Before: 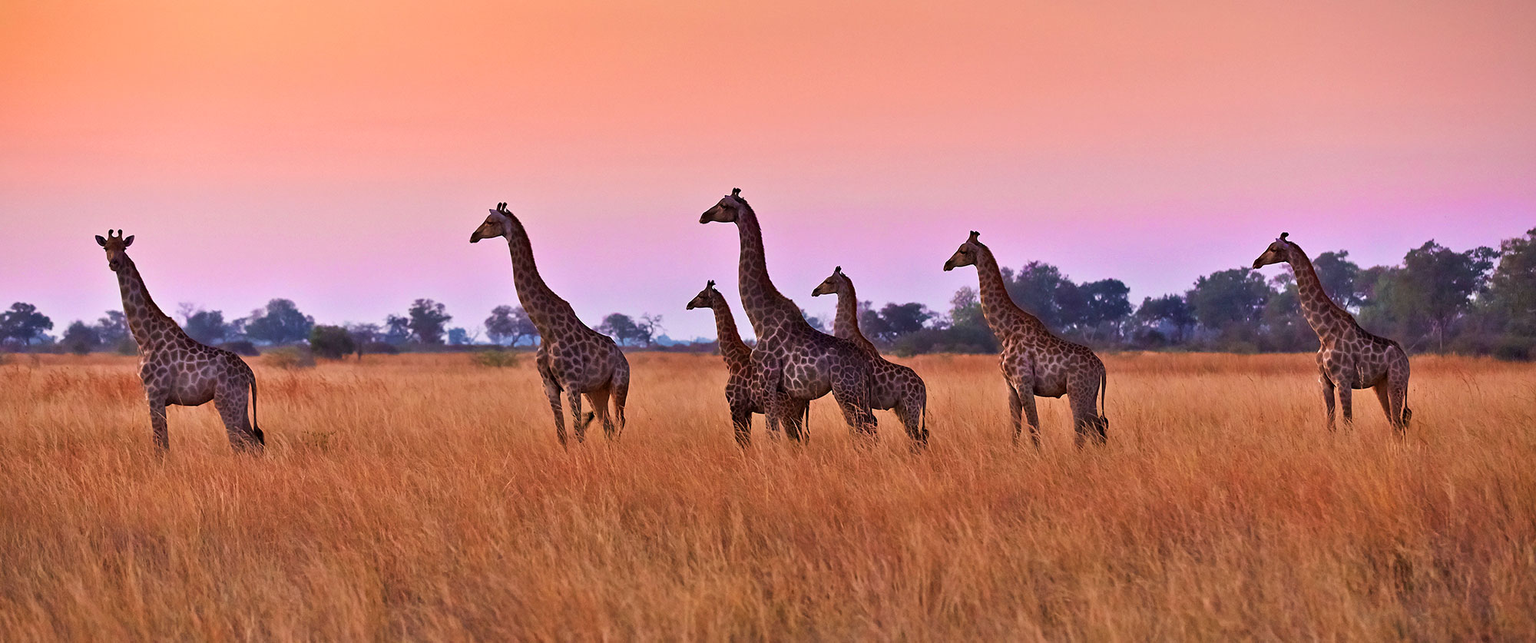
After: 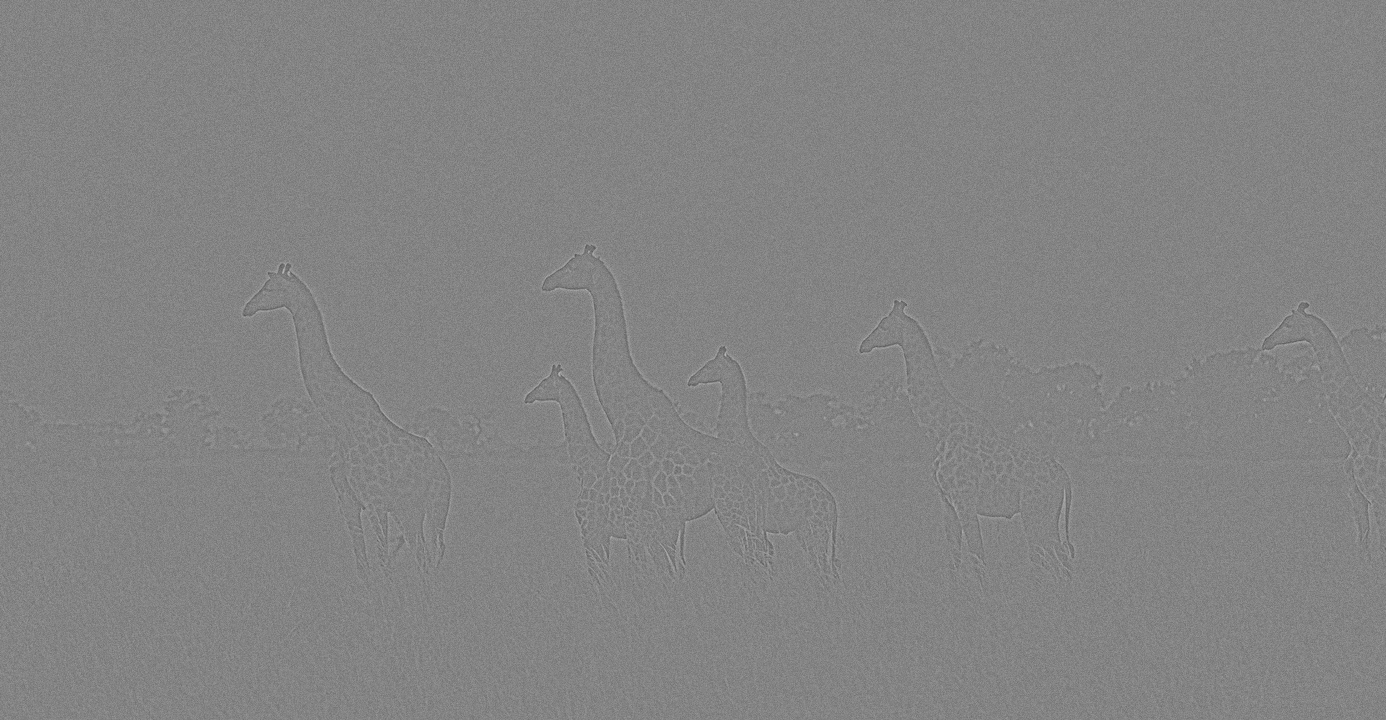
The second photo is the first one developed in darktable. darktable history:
crop: left 18.479%, right 12.2%, bottom 13.971%
tone curve: curves: ch0 [(0.047, 0) (0.292, 0.352) (0.657, 0.678) (1, 0.958)], color space Lab, linked channels, preserve colors none
grain: on, module defaults
highpass: sharpness 5.84%, contrast boost 8.44%
